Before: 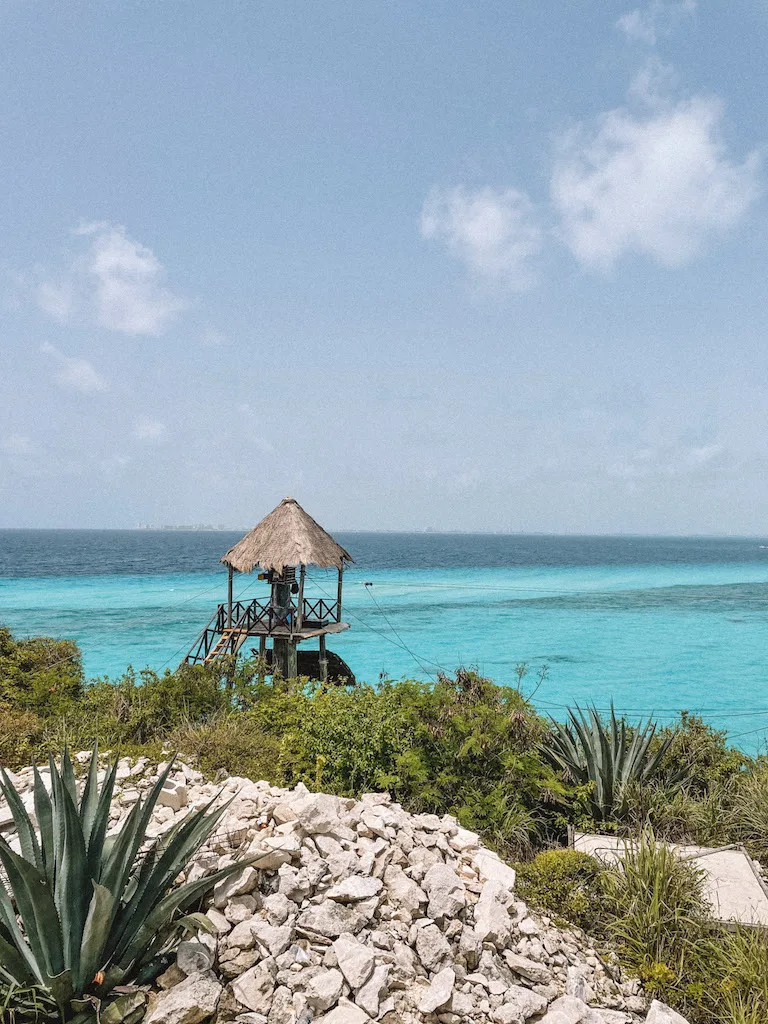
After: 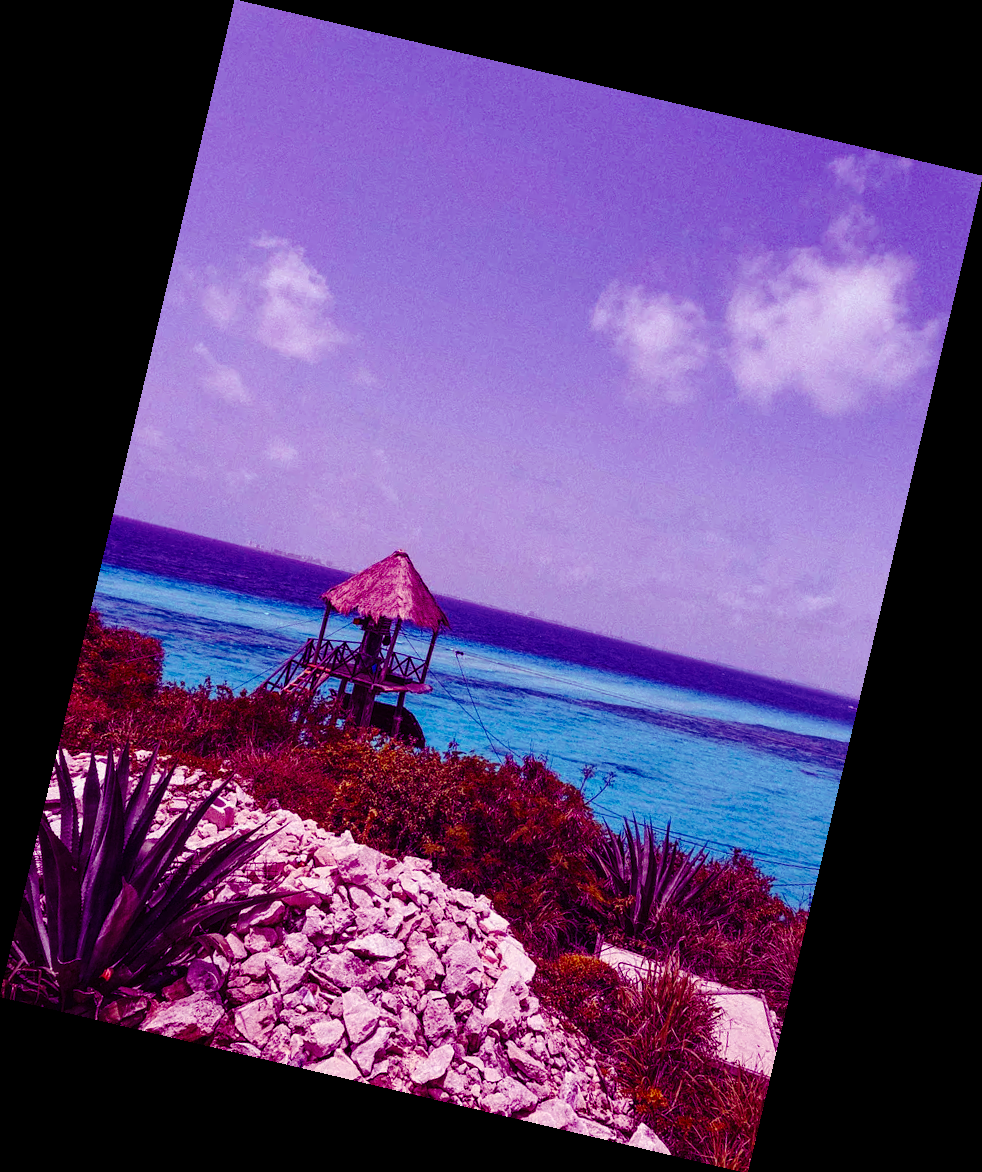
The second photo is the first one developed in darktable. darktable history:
rotate and perspective: rotation 13.27°, automatic cropping off
base curve: curves: ch0 [(0, 0) (0.073, 0.04) (0.157, 0.139) (0.492, 0.492) (0.758, 0.758) (1, 1)], preserve colors none
color zones: curves: ch2 [(0, 0.5) (0.143, 0.5) (0.286, 0.416) (0.429, 0.5) (0.571, 0.5) (0.714, 0.5) (0.857, 0.5) (1, 0.5)]
color balance: mode lift, gamma, gain (sRGB), lift [1, 1, 0.101, 1]
